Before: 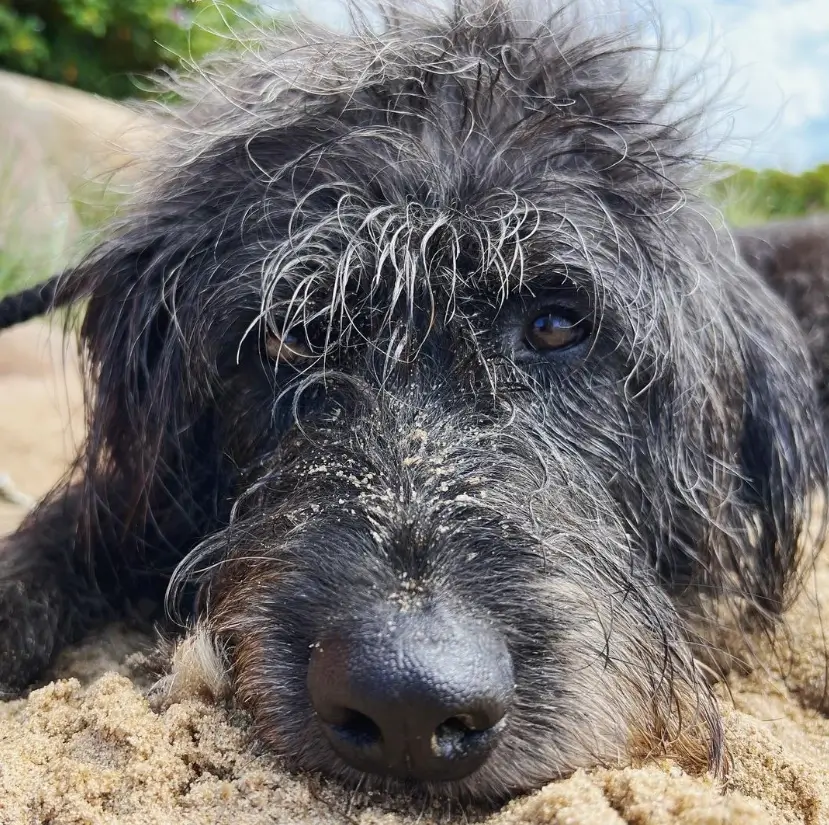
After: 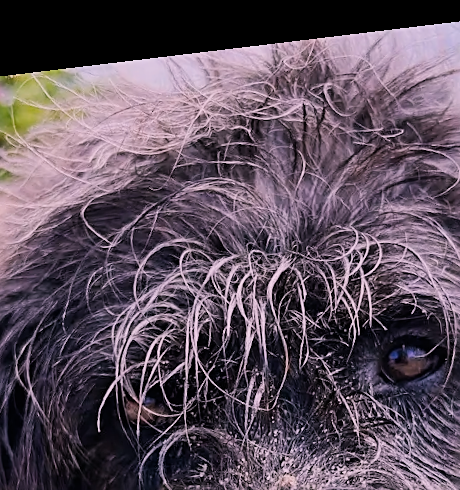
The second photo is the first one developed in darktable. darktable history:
color balance: output saturation 110%
white balance: red 1.188, blue 1.11
sharpen: radius 1.967
filmic rgb: black relative exposure -7.65 EV, white relative exposure 4.56 EV, hardness 3.61, contrast 1.05
rotate and perspective: rotation -6.83°, automatic cropping off
crop: left 19.556%, right 30.401%, bottom 46.458%
